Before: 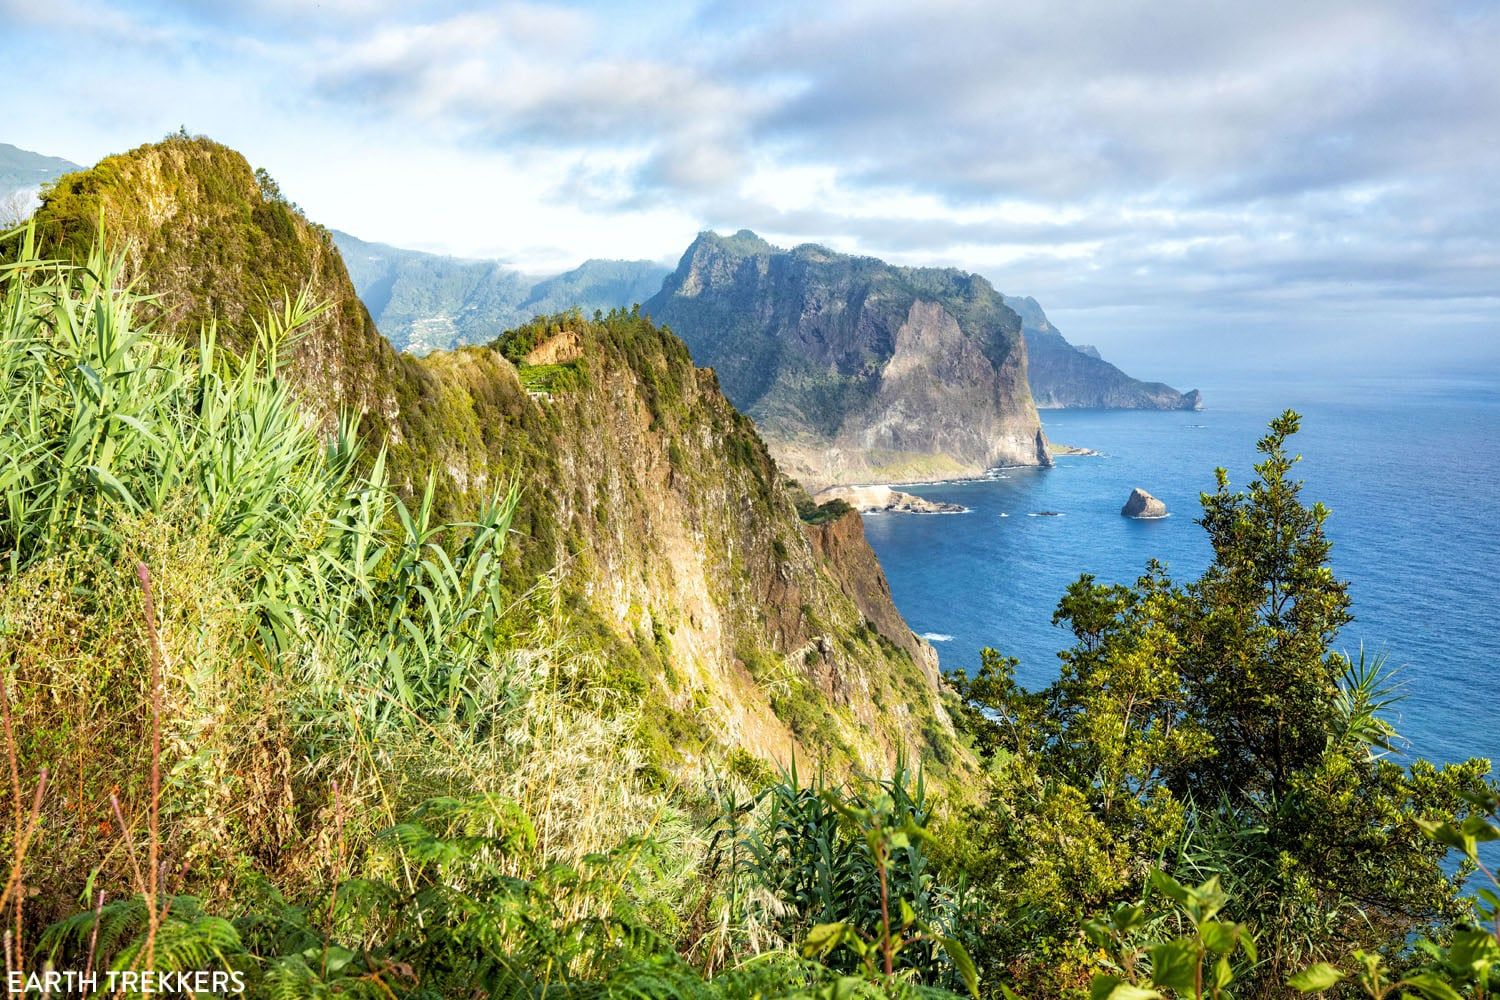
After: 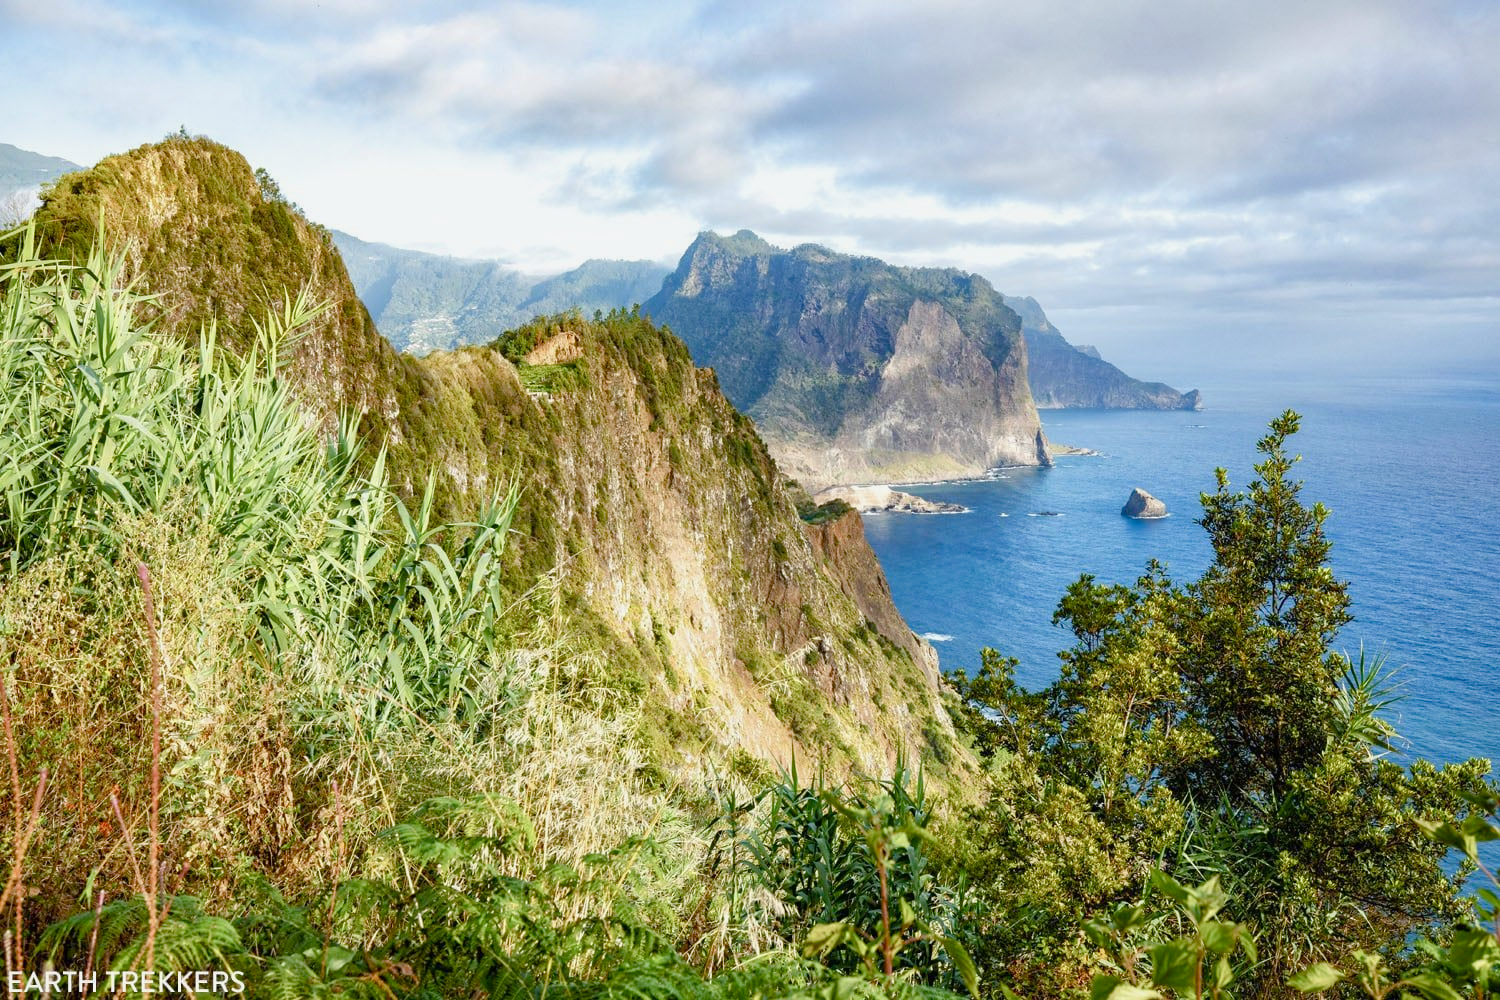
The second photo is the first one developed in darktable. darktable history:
color balance rgb: perceptual saturation grading › global saturation 20%, perceptual saturation grading › highlights -49.582%, perceptual saturation grading › shadows 23.937%, contrast -10.121%
exposure: exposure 0.129 EV, compensate highlight preservation false
